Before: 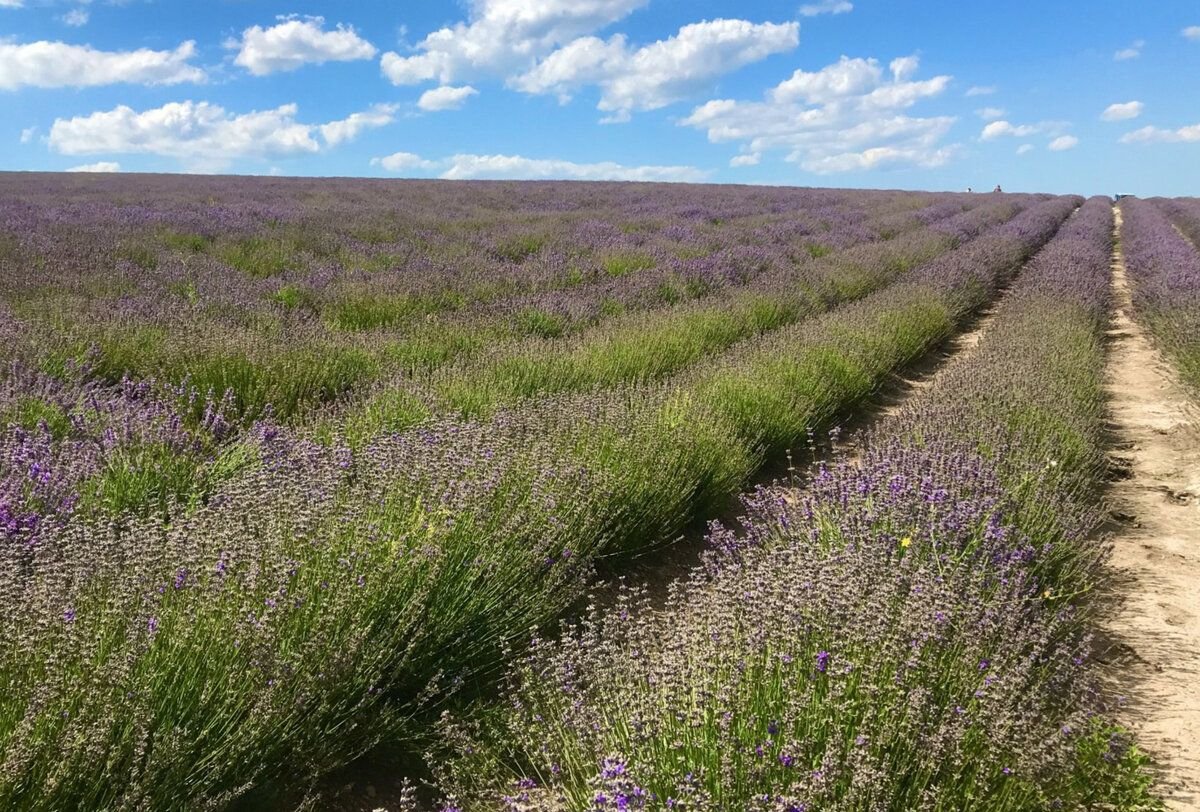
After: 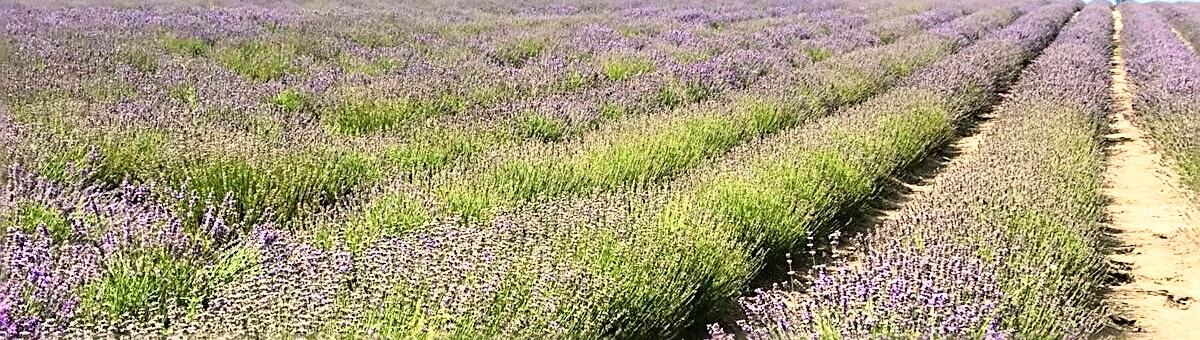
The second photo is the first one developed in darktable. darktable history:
exposure: exposure 0 EV, compensate highlight preservation false
sharpen: radius 2.685, amount 0.67
color zones: curves: ch0 [(0.25, 0.5) (0.423, 0.5) (0.443, 0.5) (0.521, 0.756) (0.568, 0.5) (0.576, 0.5) (0.75, 0.5)]; ch1 [(0.25, 0.5) (0.423, 0.5) (0.443, 0.5) (0.539, 0.873) (0.624, 0.565) (0.631, 0.5) (0.75, 0.5)]
crop and rotate: top 24.199%, bottom 33.822%
base curve: curves: ch0 [(0, 0) (0.012, 0.01) (0.073, 0.168) (0.31, 0.711) (0.645, 0.957) (1, 1)]
